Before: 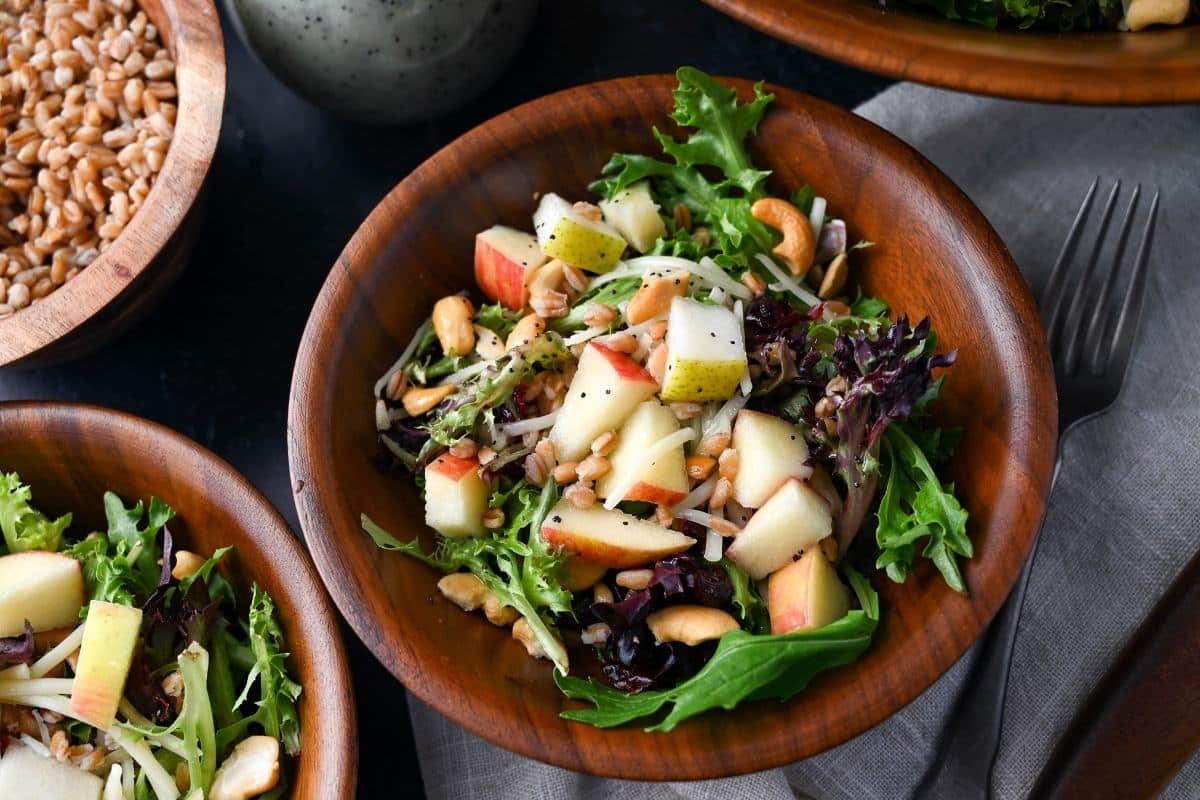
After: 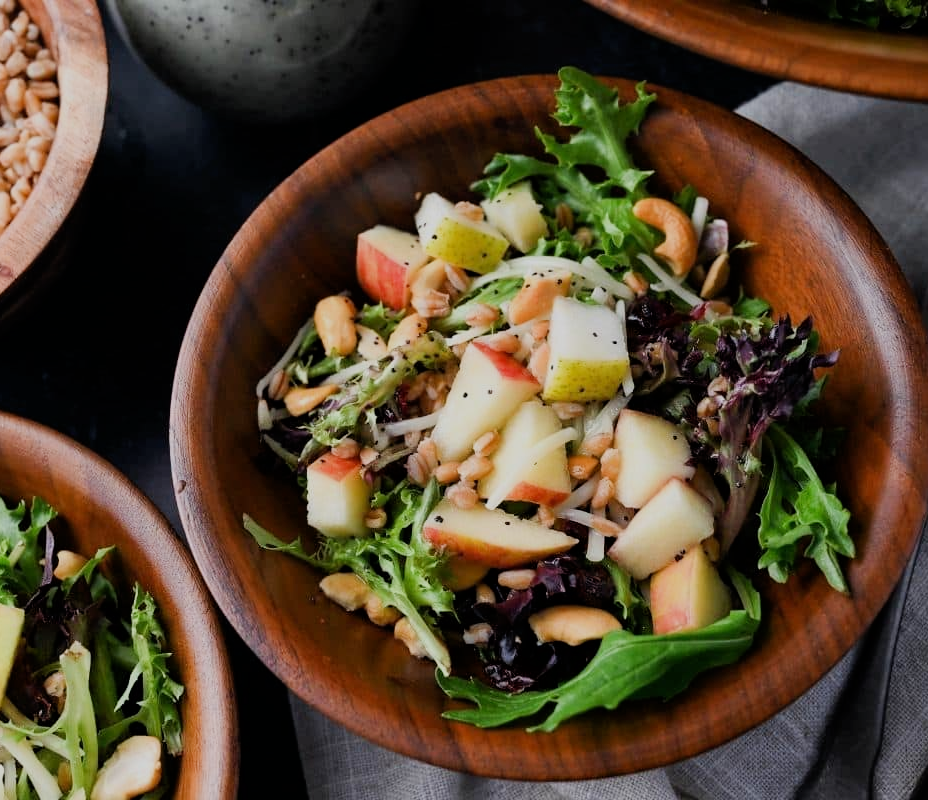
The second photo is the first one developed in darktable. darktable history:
crop: left 9.878%, right 12.759%
filmic rgb: black relative exposure -16 EV, white relative exposure 6.91 EV, hardness 4.67
